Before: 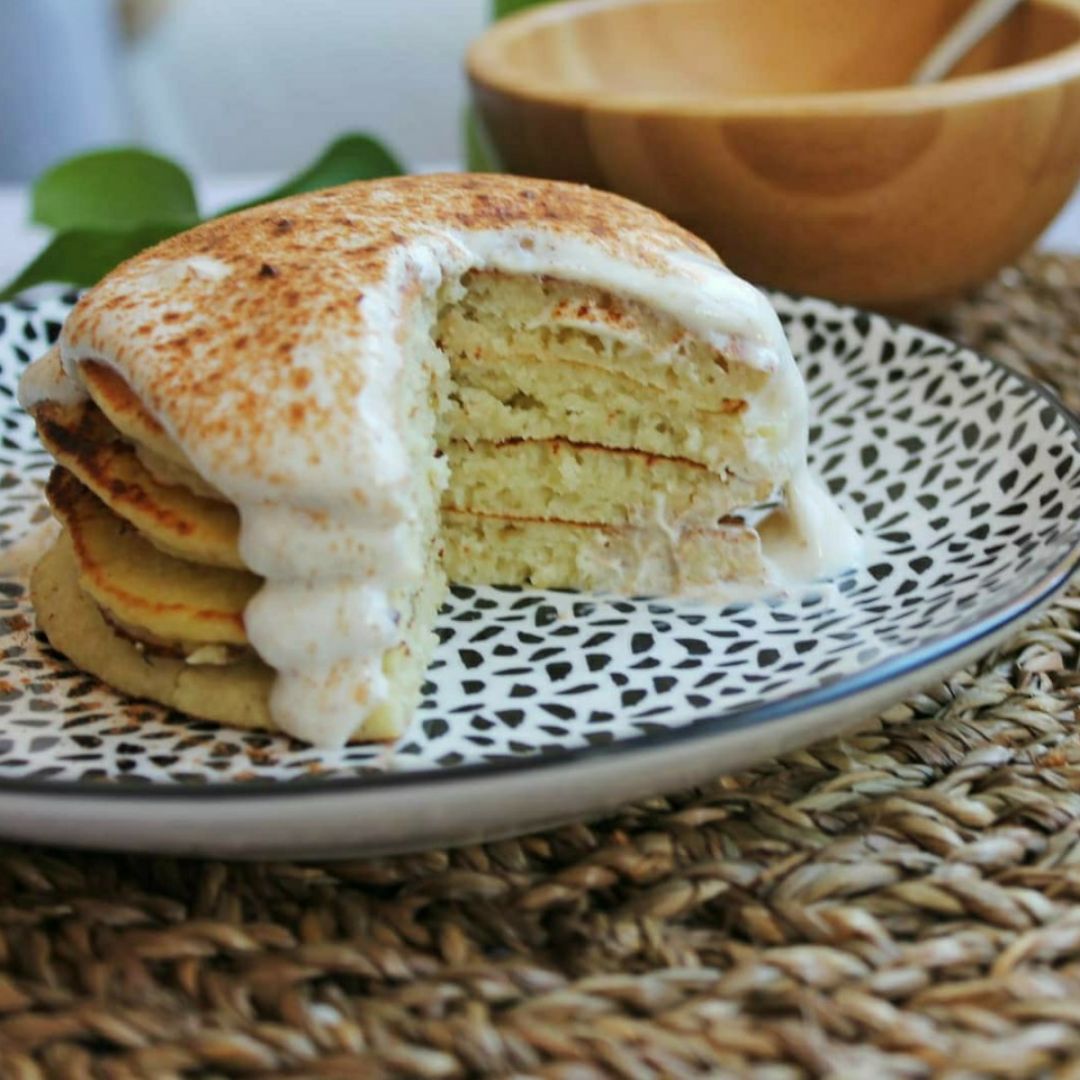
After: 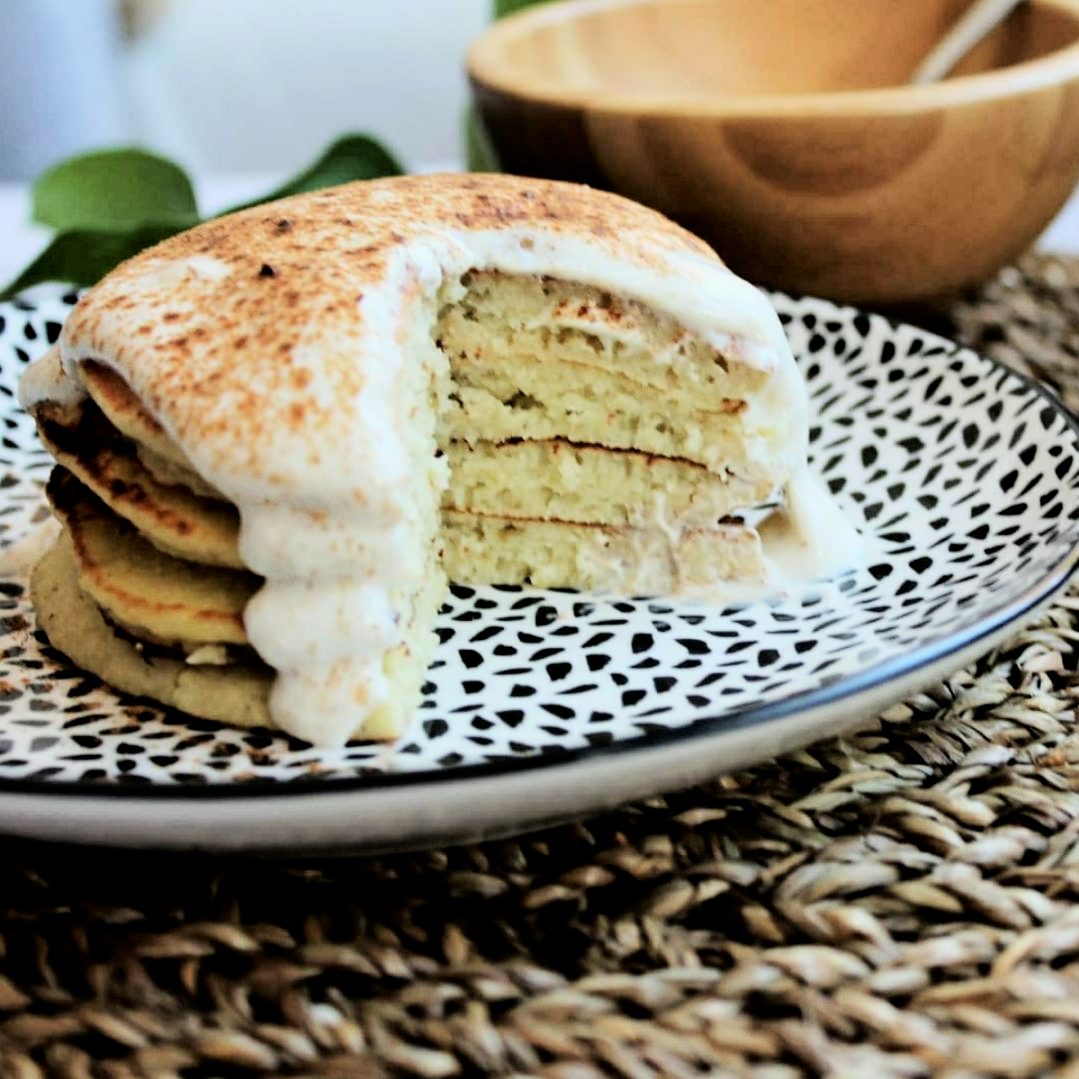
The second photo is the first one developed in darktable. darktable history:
crop: left 0.067%
tone curve: curves: ch0 [(0, 0) (0.004, 0.001) (0.133, 0.112) (0.325, 0.362) (0.832, 0.893) (1, 1)], color space Lab, independent channels, preserve colors none
filmic rgb: black relative exposure -3.99 EV, white relative exposure 3 EV, threshold 5.94 EV, hardness 2.99, contrast 1.404, color science v6 (2022), enable highlight reconstruction true
